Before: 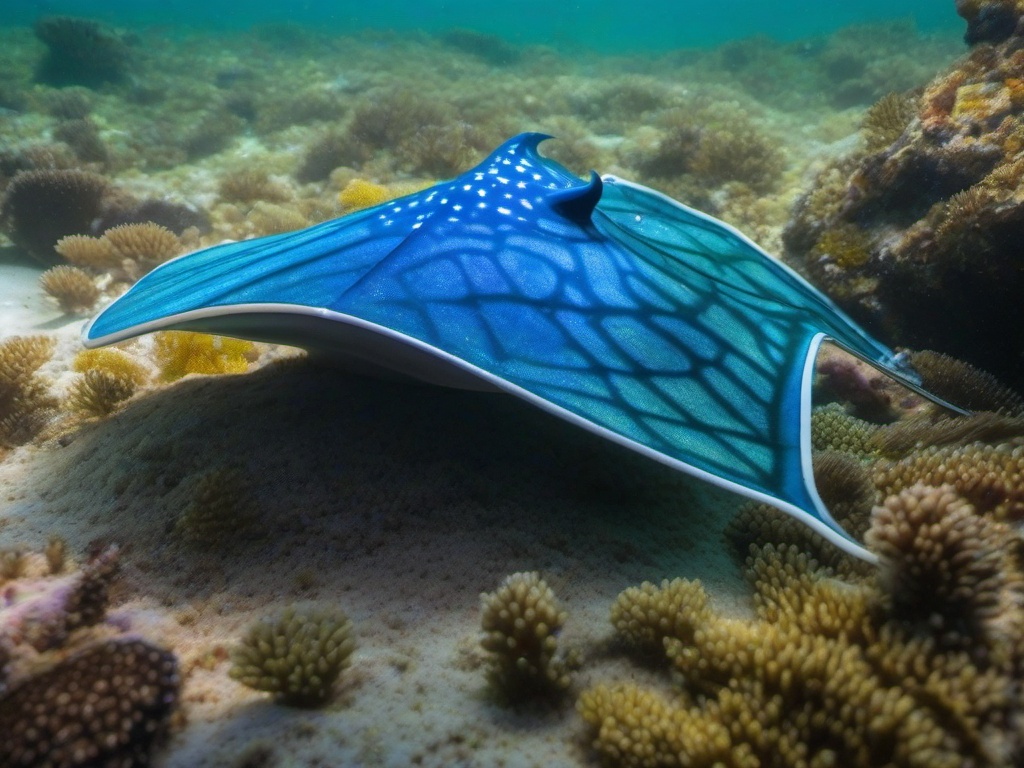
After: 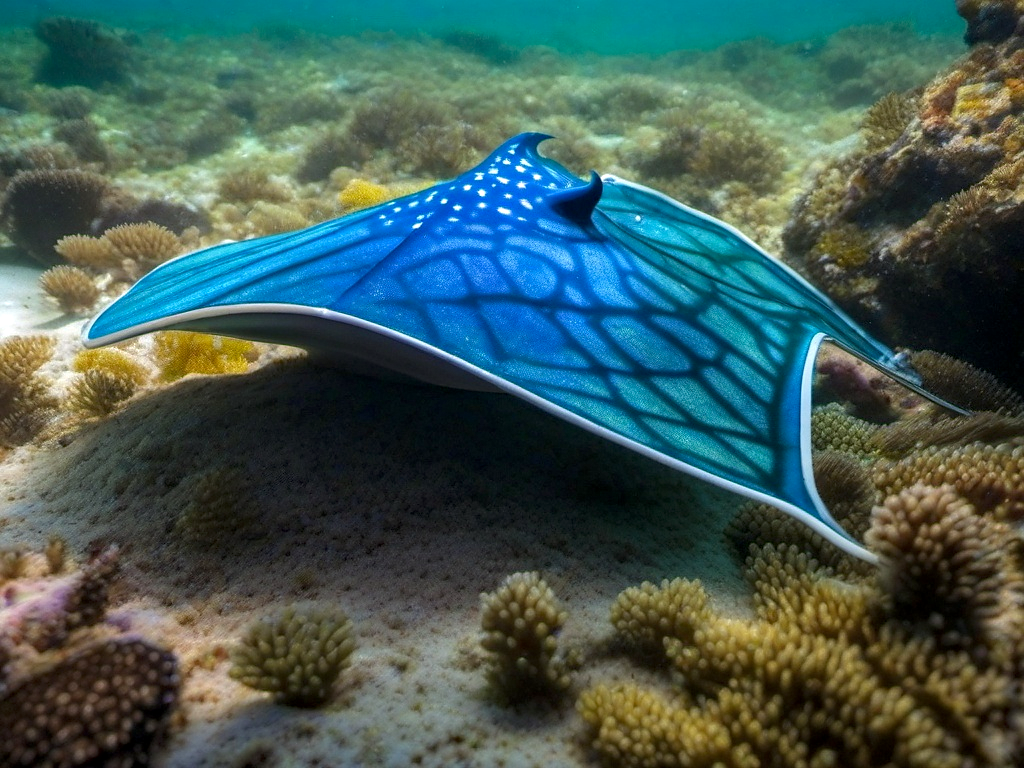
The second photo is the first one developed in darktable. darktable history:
sharpen: radius 1.488, amount 0.397, threshold 1.376
exposure: exposure 0.133 EV, compensate exposure bias true, compensate highlight preservation false
haze removal: compatibility mode true, adaptive false
local contrast: highlights 101%, shadows 103%, detail 131%, midtone range 0.2
